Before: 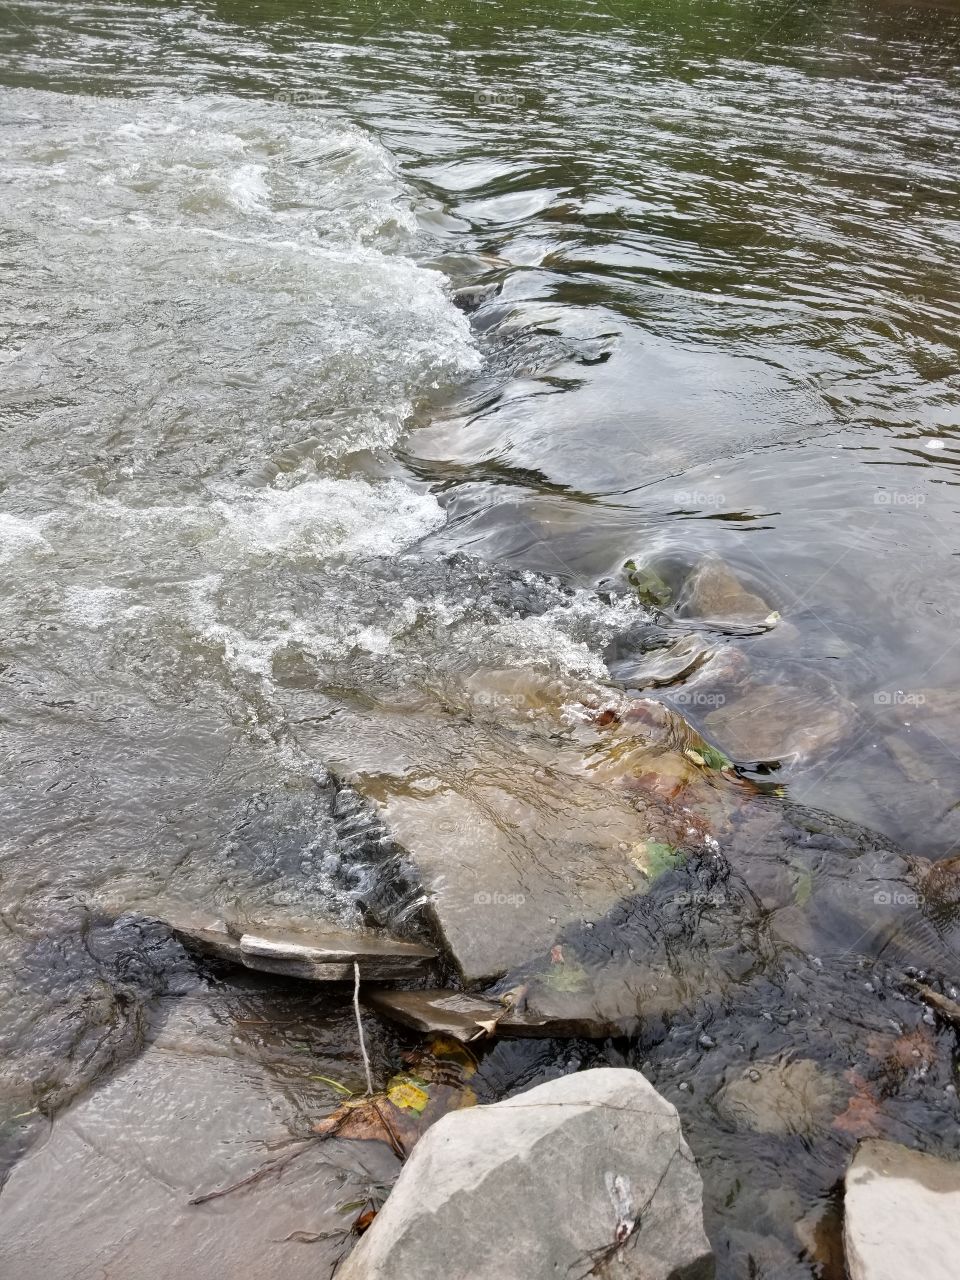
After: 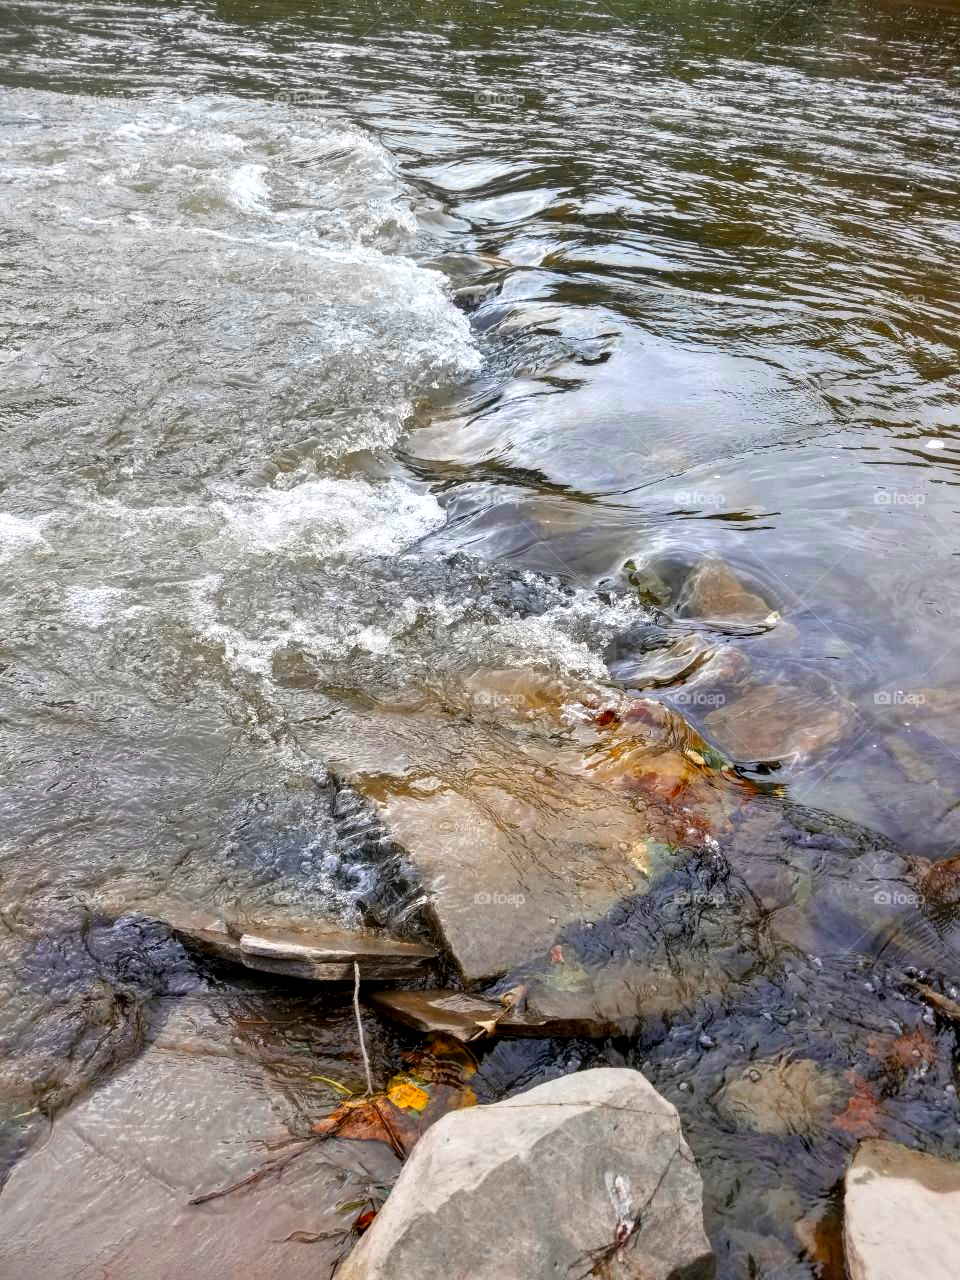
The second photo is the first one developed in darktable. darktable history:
local contrast: detail 130%
color balance rgb: linear chroma grading › global chroma 15%, perceptual saturation grading › global saturation 30%
color zones: curves: ch0 [(0, 0.363) (0.128, 0.373) (0.25, 0.5) (0.402, 0.407) (0.521, 0.525) (0.63, 0.559) (0.729, 0.662) (0.867, 0.471)]; ch1 [(0, 0.515) (0.136, 0.618) (0.25, 0.5) (0.378, 0) (0.516, 0) (0.622, 0.593) (0.737, 0.819) (0.87, 0.593)]; ch2 [(0, 0.529) (0.128, 0.471) (0.282, 0.451) (0.386, 0.662) (0.516, 0.525) (0.633, 0.554) (0.75, 0.62) (0.875, 0.441)]
